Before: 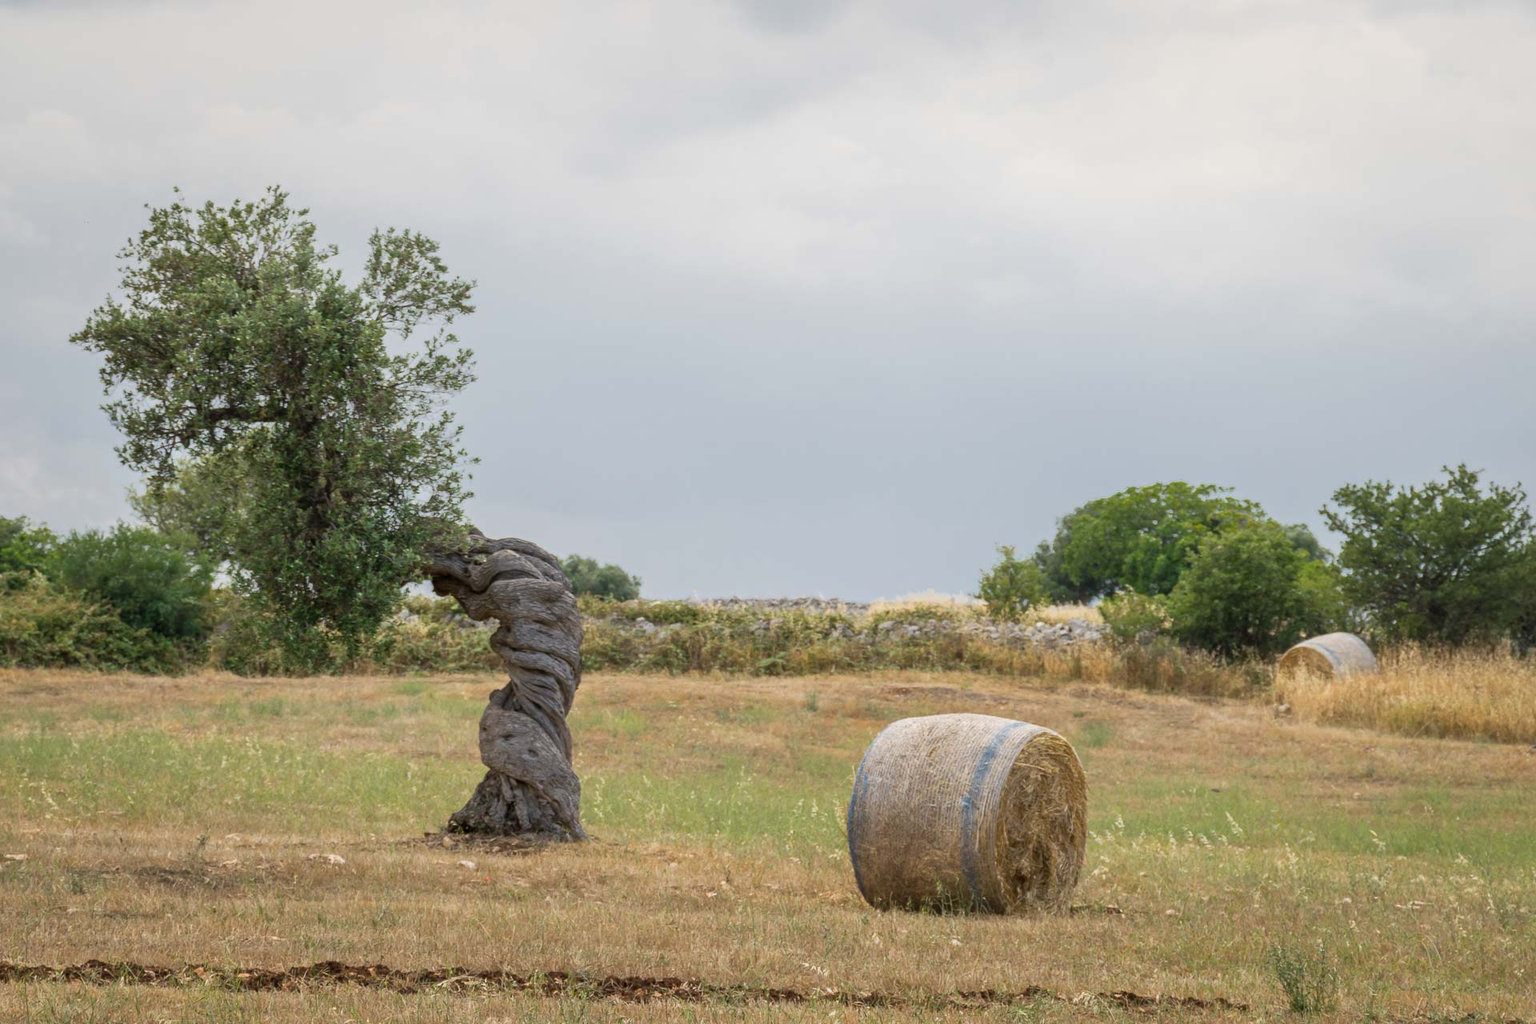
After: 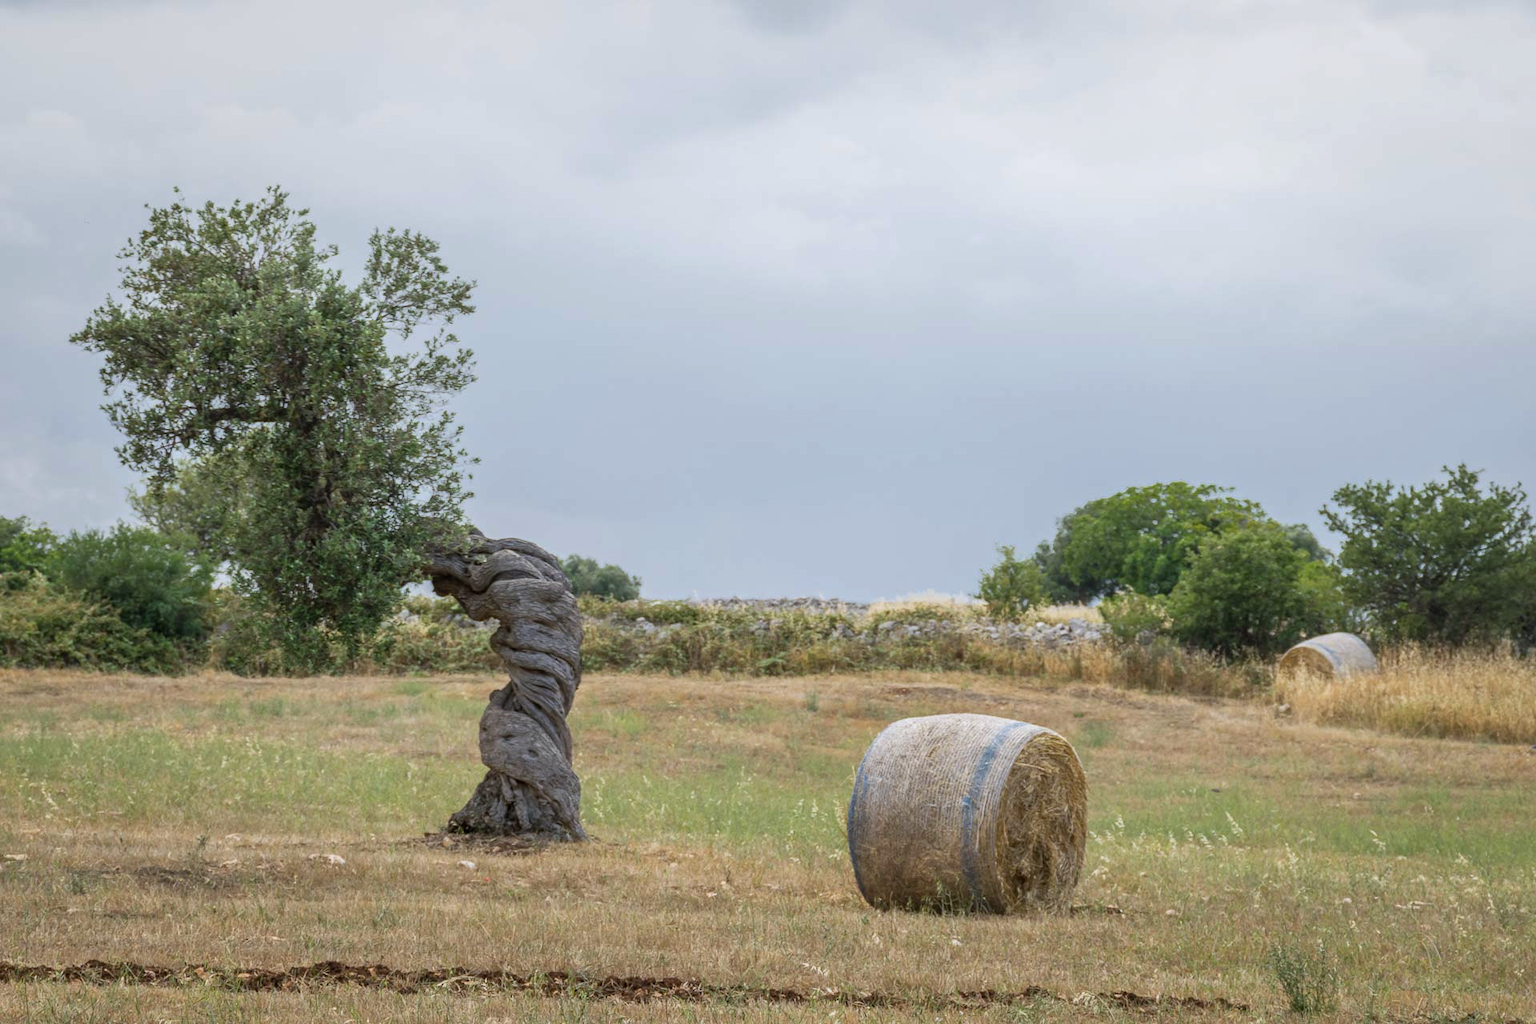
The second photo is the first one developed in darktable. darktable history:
exposure: compensate highlight preservation false
contrast brightness saturation: saturation -0.05
white balance: red 0.967, blue 1.049
local contrast: detail 110%
